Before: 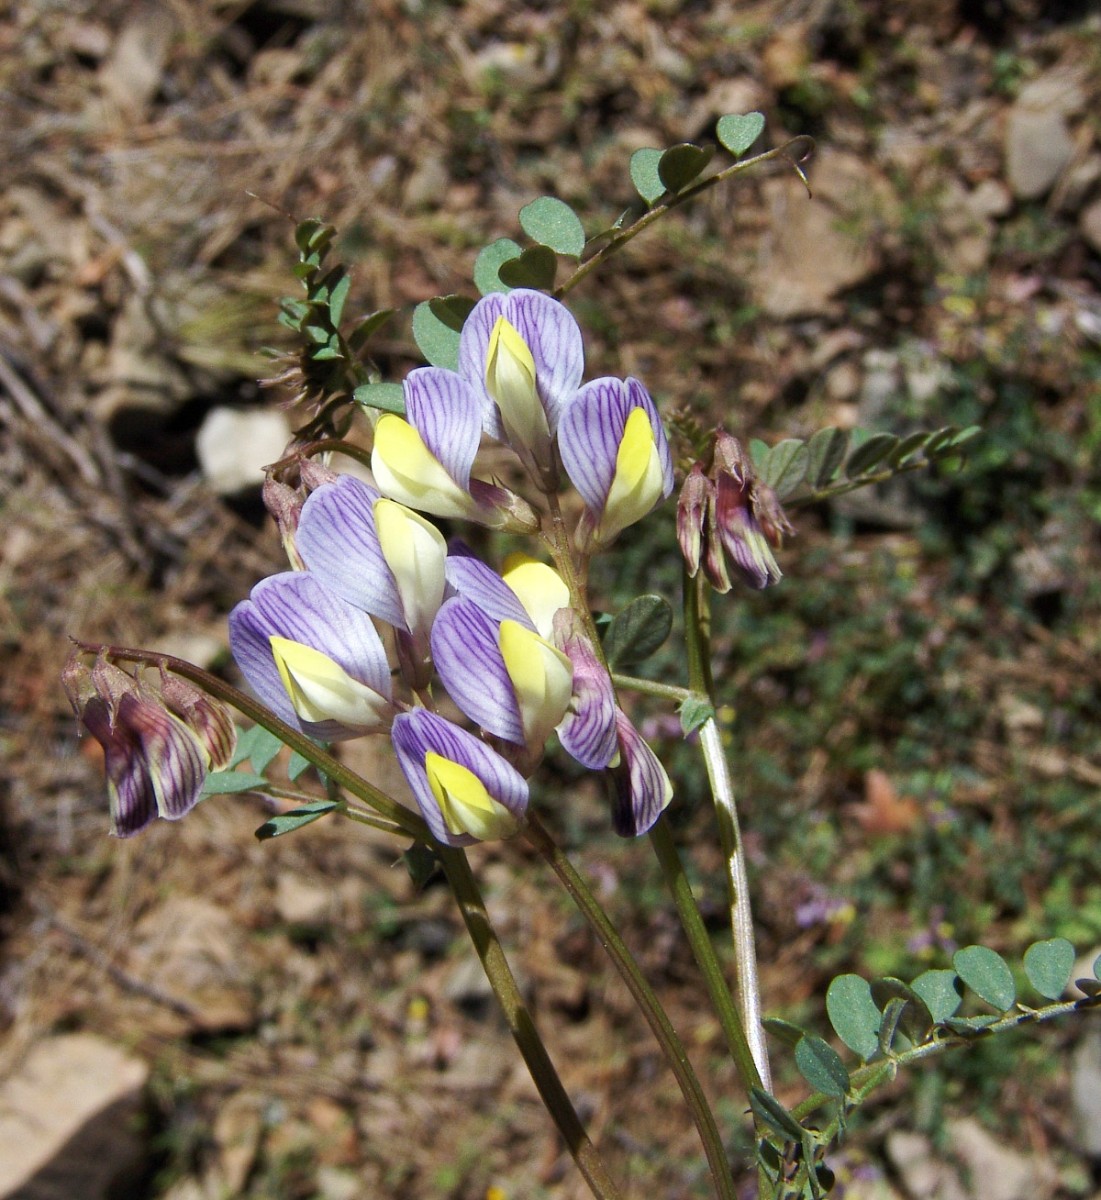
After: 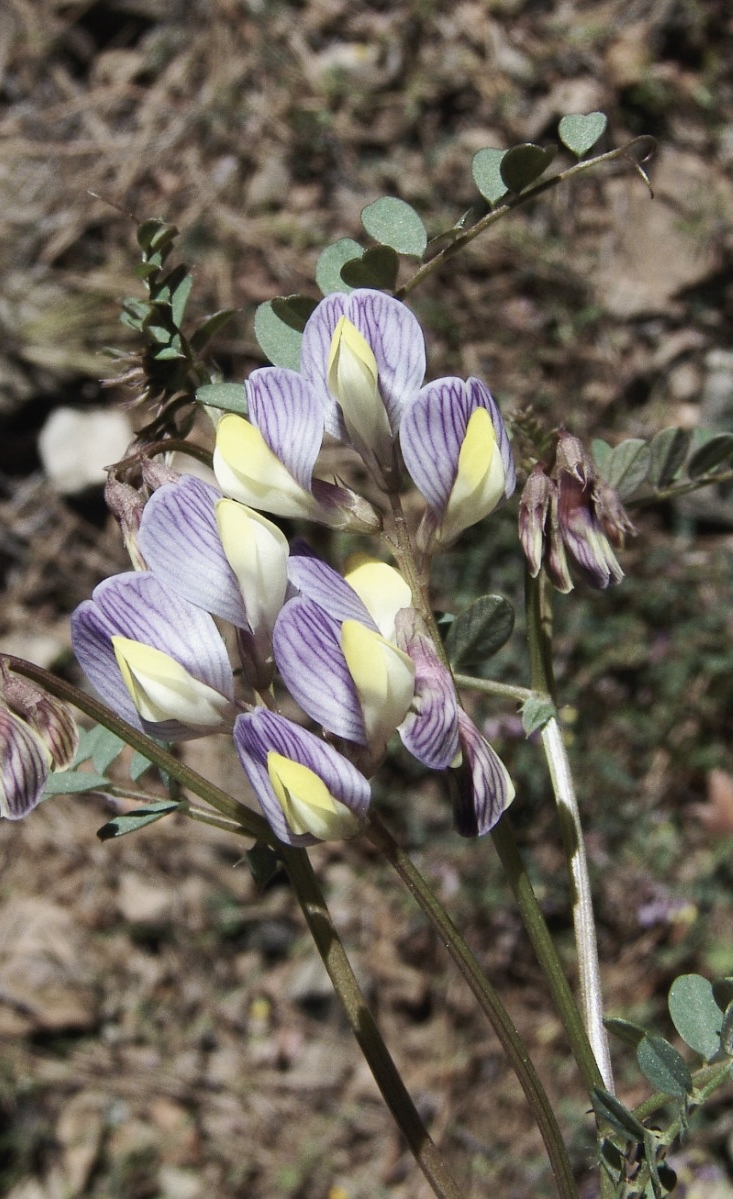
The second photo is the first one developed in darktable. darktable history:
tone curve: curves: ch0 [(0, 0) (0.003, 0.013) (0.011, 0.016) (0.025, 0.023) (0.044, 0.036) (0.069, 0.051) (0.1, 0.076) (0.136, 0.107) (0.177, 0.145) (0.224, 0.186) (0.277, 0.246) (0.335, 0.311) (0.399, 0.378) (0.468, 0.462) (0.543, 0.548) (0.623, 0.636) (0.709, 0.728) (0.801, 0.816) (0.898, 0.9) (1, 1)], color space Lab, independent channels, preserve colors none
crop and rotate: left 14.389%, right 18.963%
contrast brightness saturation: contrast -0.053, saturation -0.399
